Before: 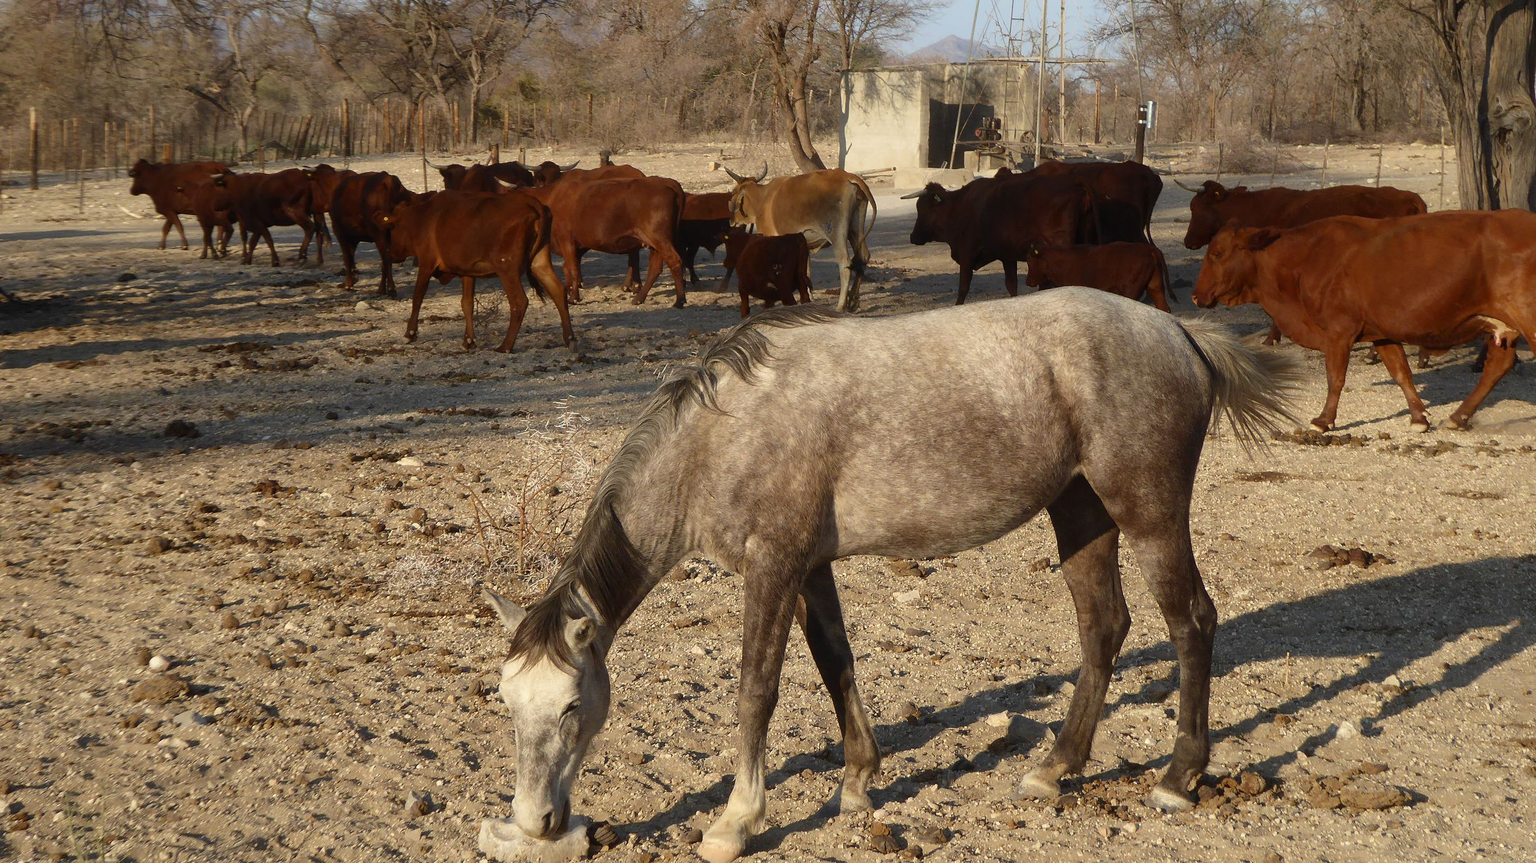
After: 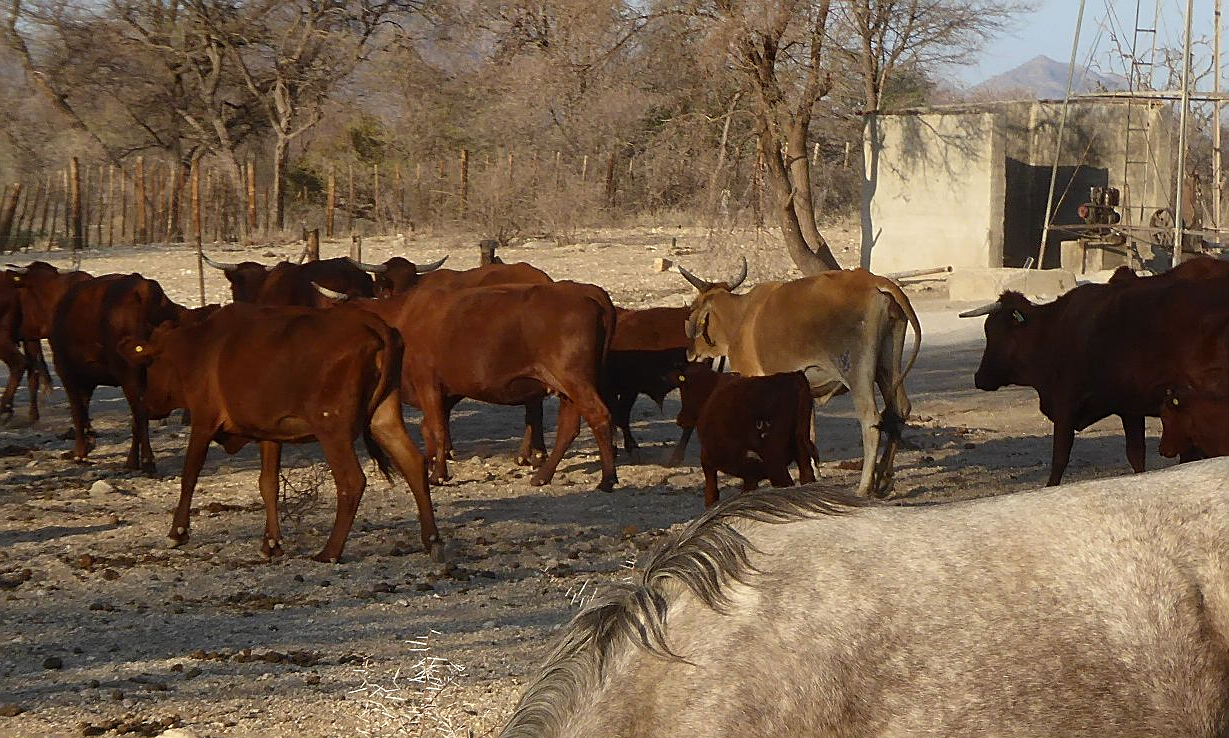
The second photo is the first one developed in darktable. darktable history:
sharpen: on, module defaults
crop: left 19.453%, right 30.307%, bottom 46.354%
